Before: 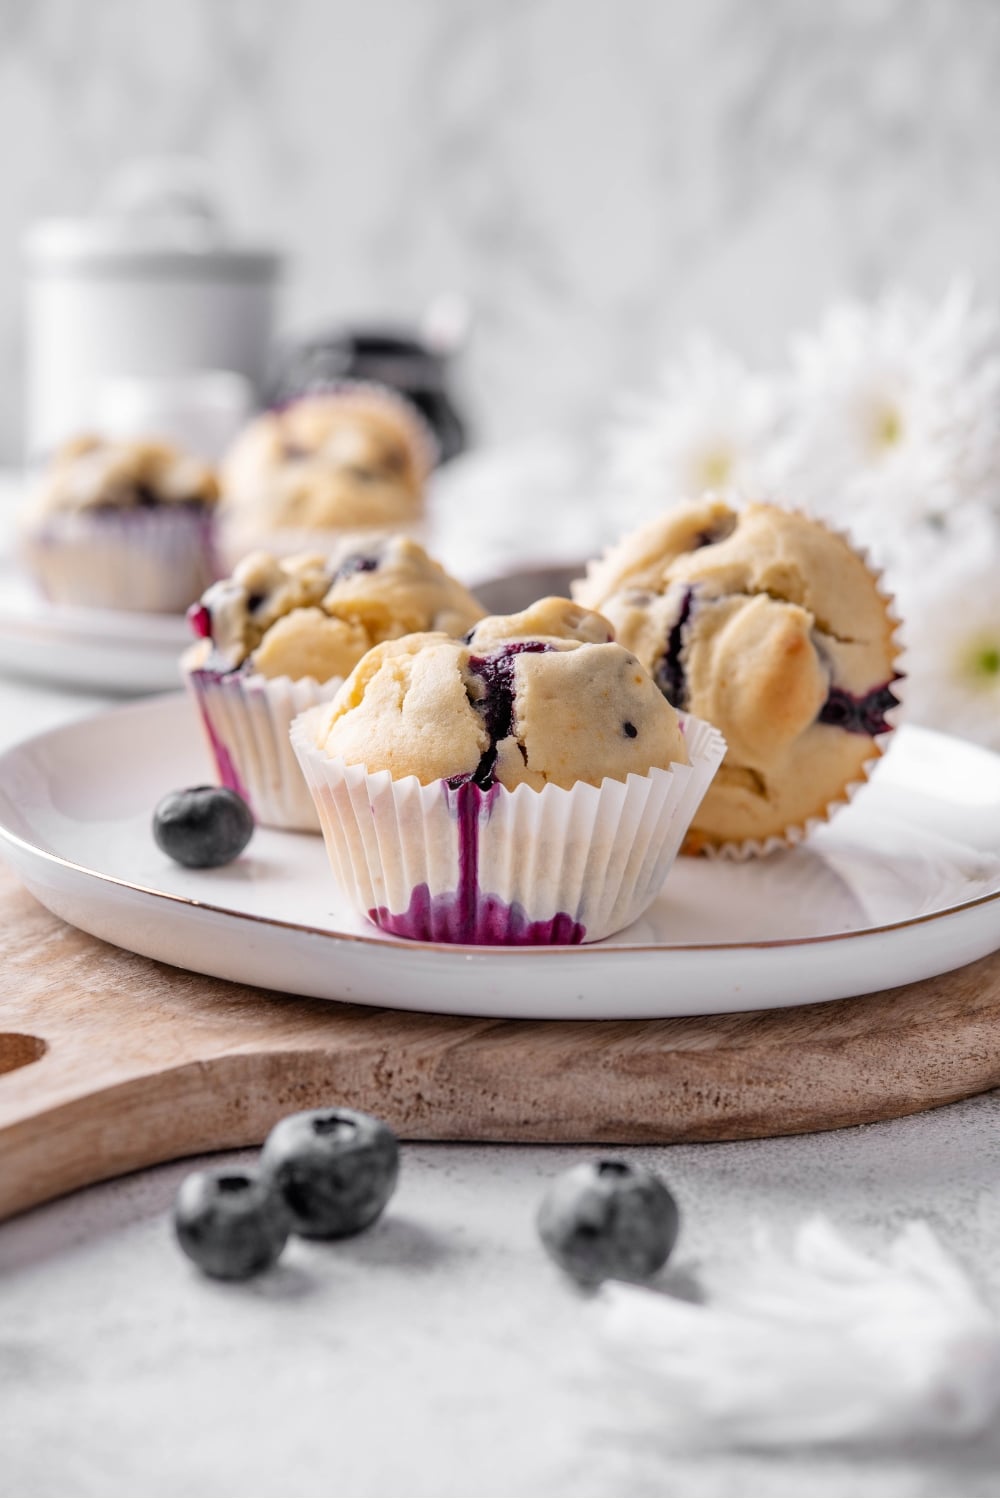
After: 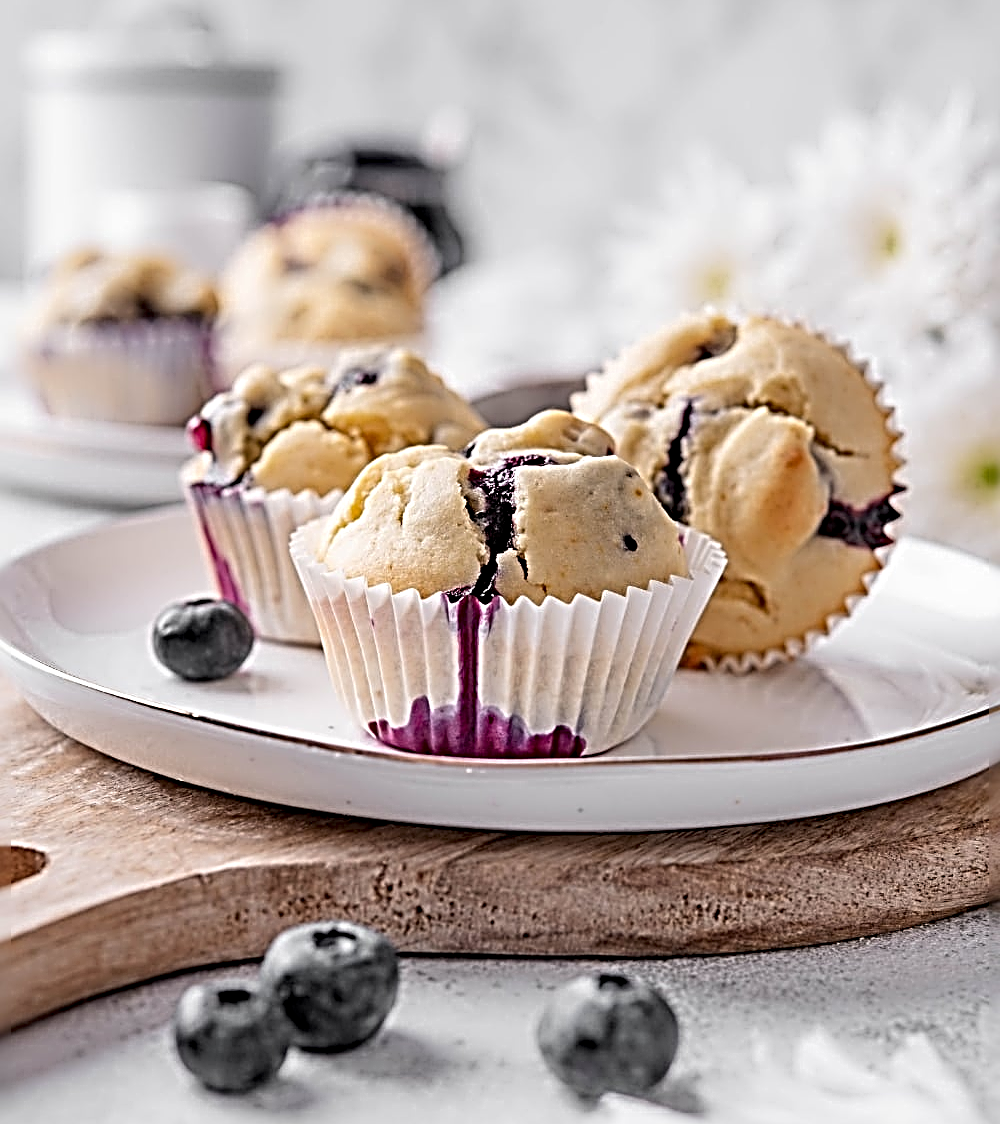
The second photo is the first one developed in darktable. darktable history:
sharpen: radius 4.049, amount 1.992
crop and rotate: top 12.475%, bottom 12.557%
